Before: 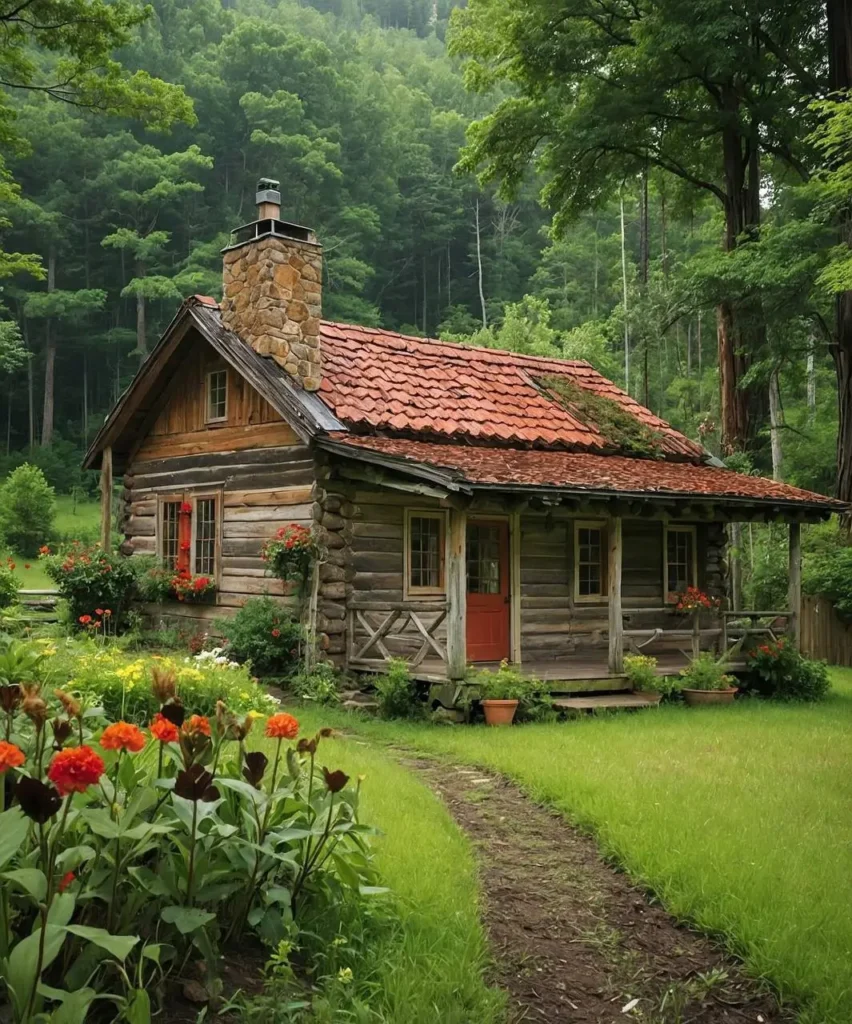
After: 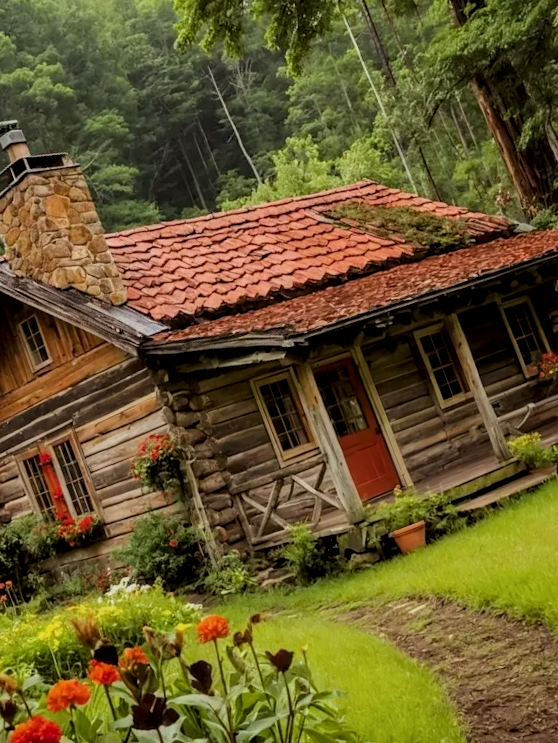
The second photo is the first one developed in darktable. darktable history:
color balance rgb: power › chroma 1.546%, power › hue 27.16°, linear chroma grading › global chroma 2.796%, perceptual saturation grading › global saturation 0.382%, global vibrance 20%
crop and rotate: angle 20.75°, left 6.776%, right 4.036%, bottom 1.172%
filmic rgb: black relative exposure -7.65 EV, white relative exposure 4.56 EV, threshold 2.94 EV, hardness 3.61, contrast 0.992, color science v6 (2022), enable highlight reconstruction true
local contrast: detail 130%
